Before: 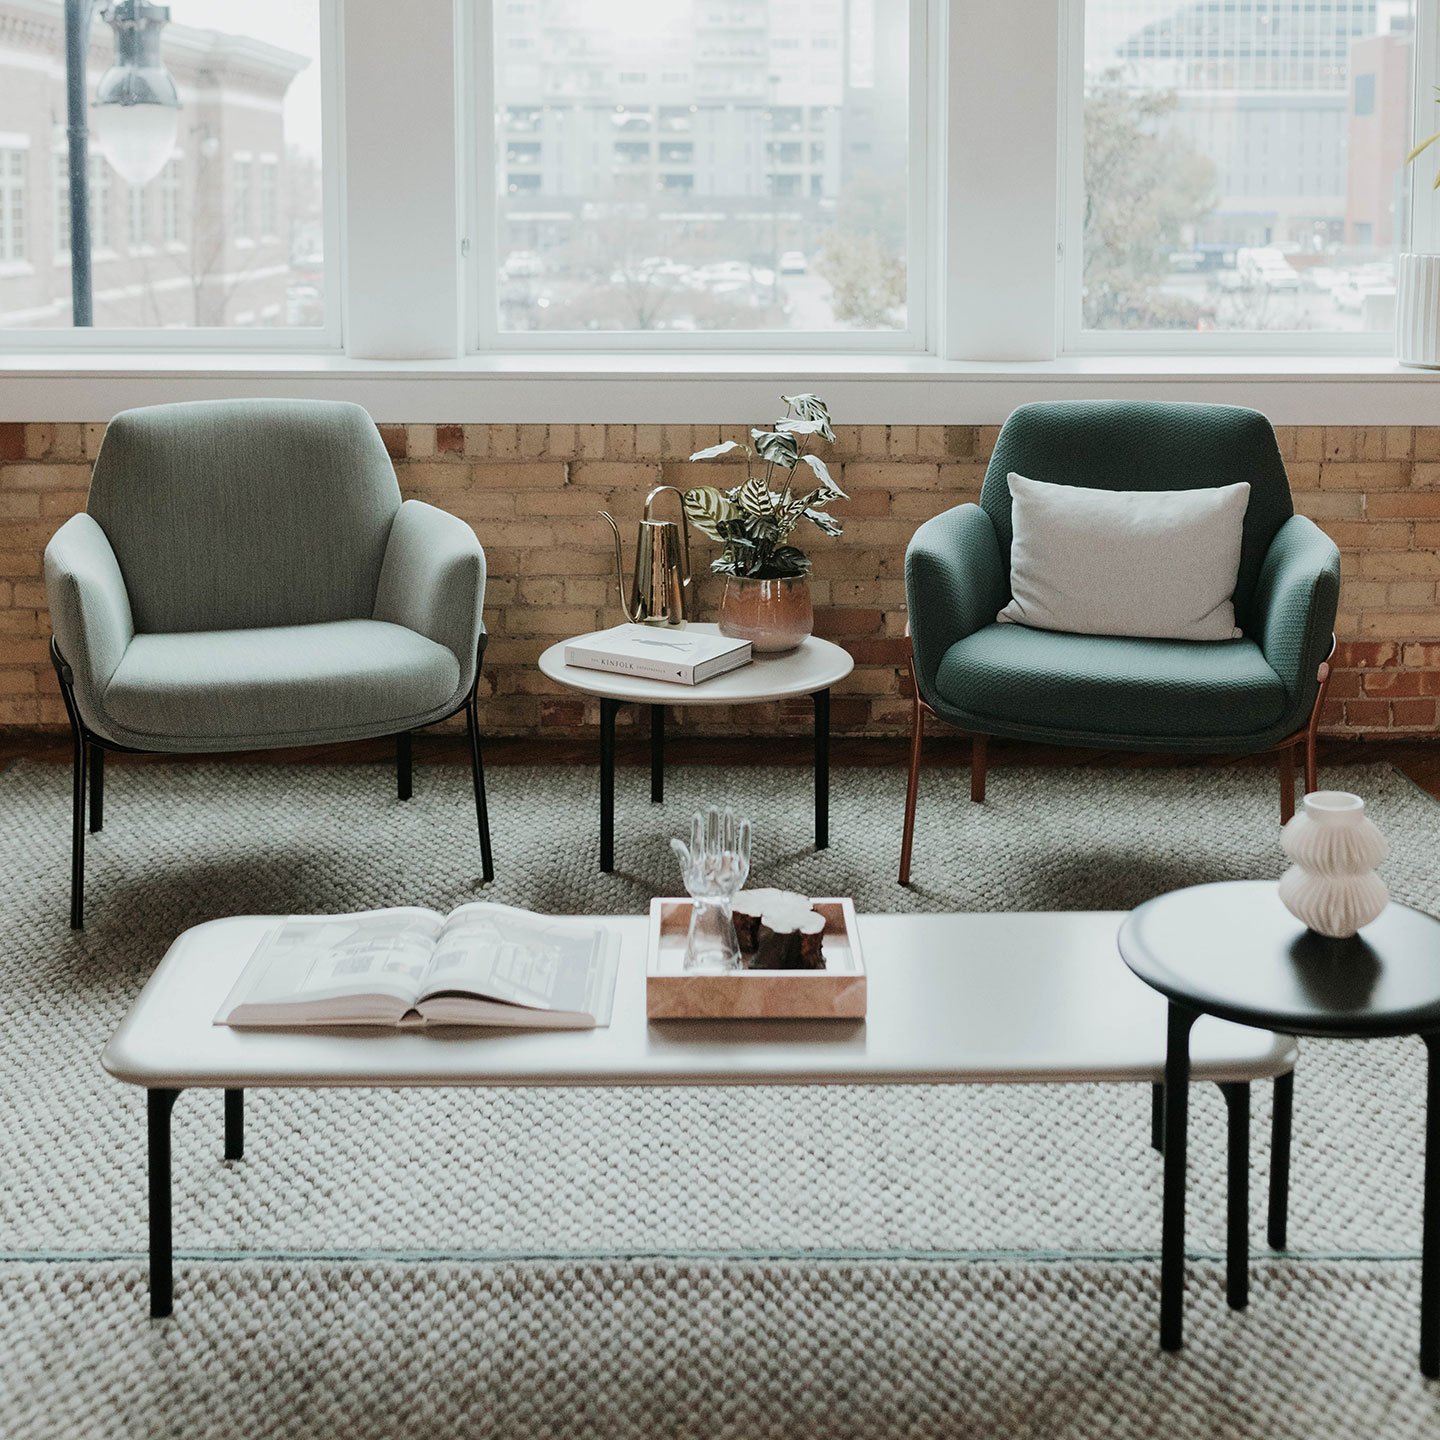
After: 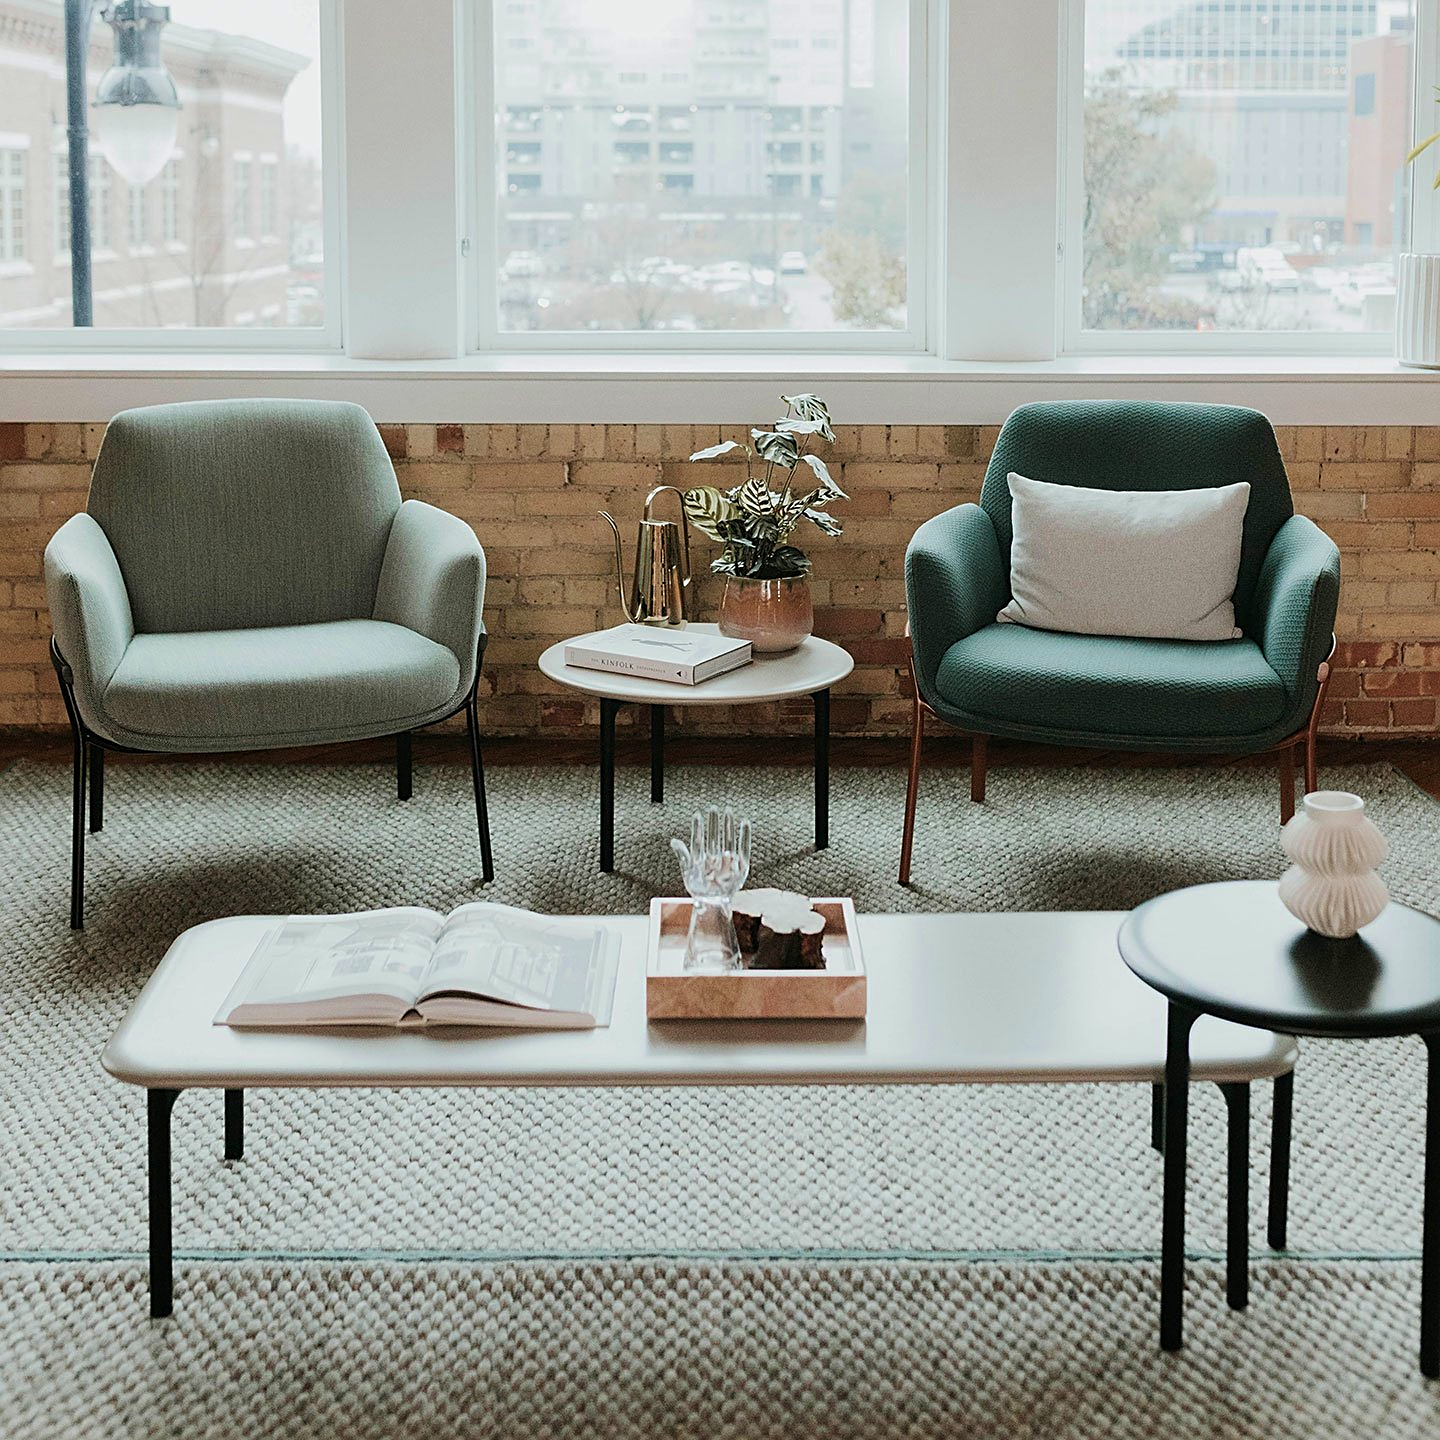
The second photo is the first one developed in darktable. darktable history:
velvia: on, module defaults
sharpen: on, module defaults
